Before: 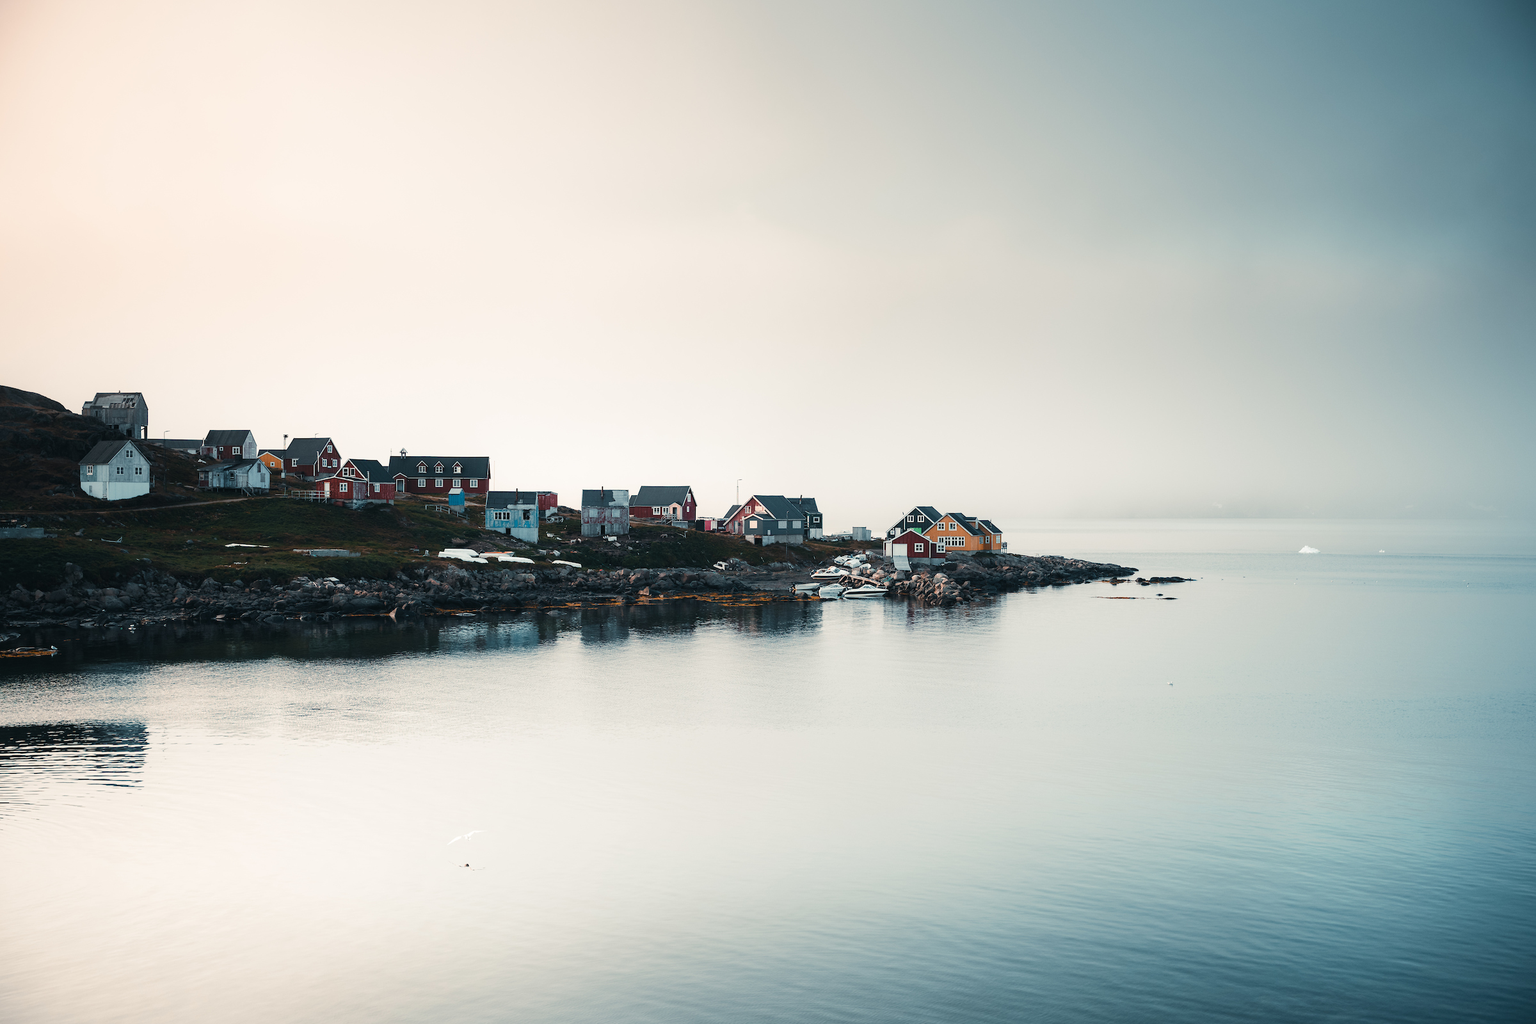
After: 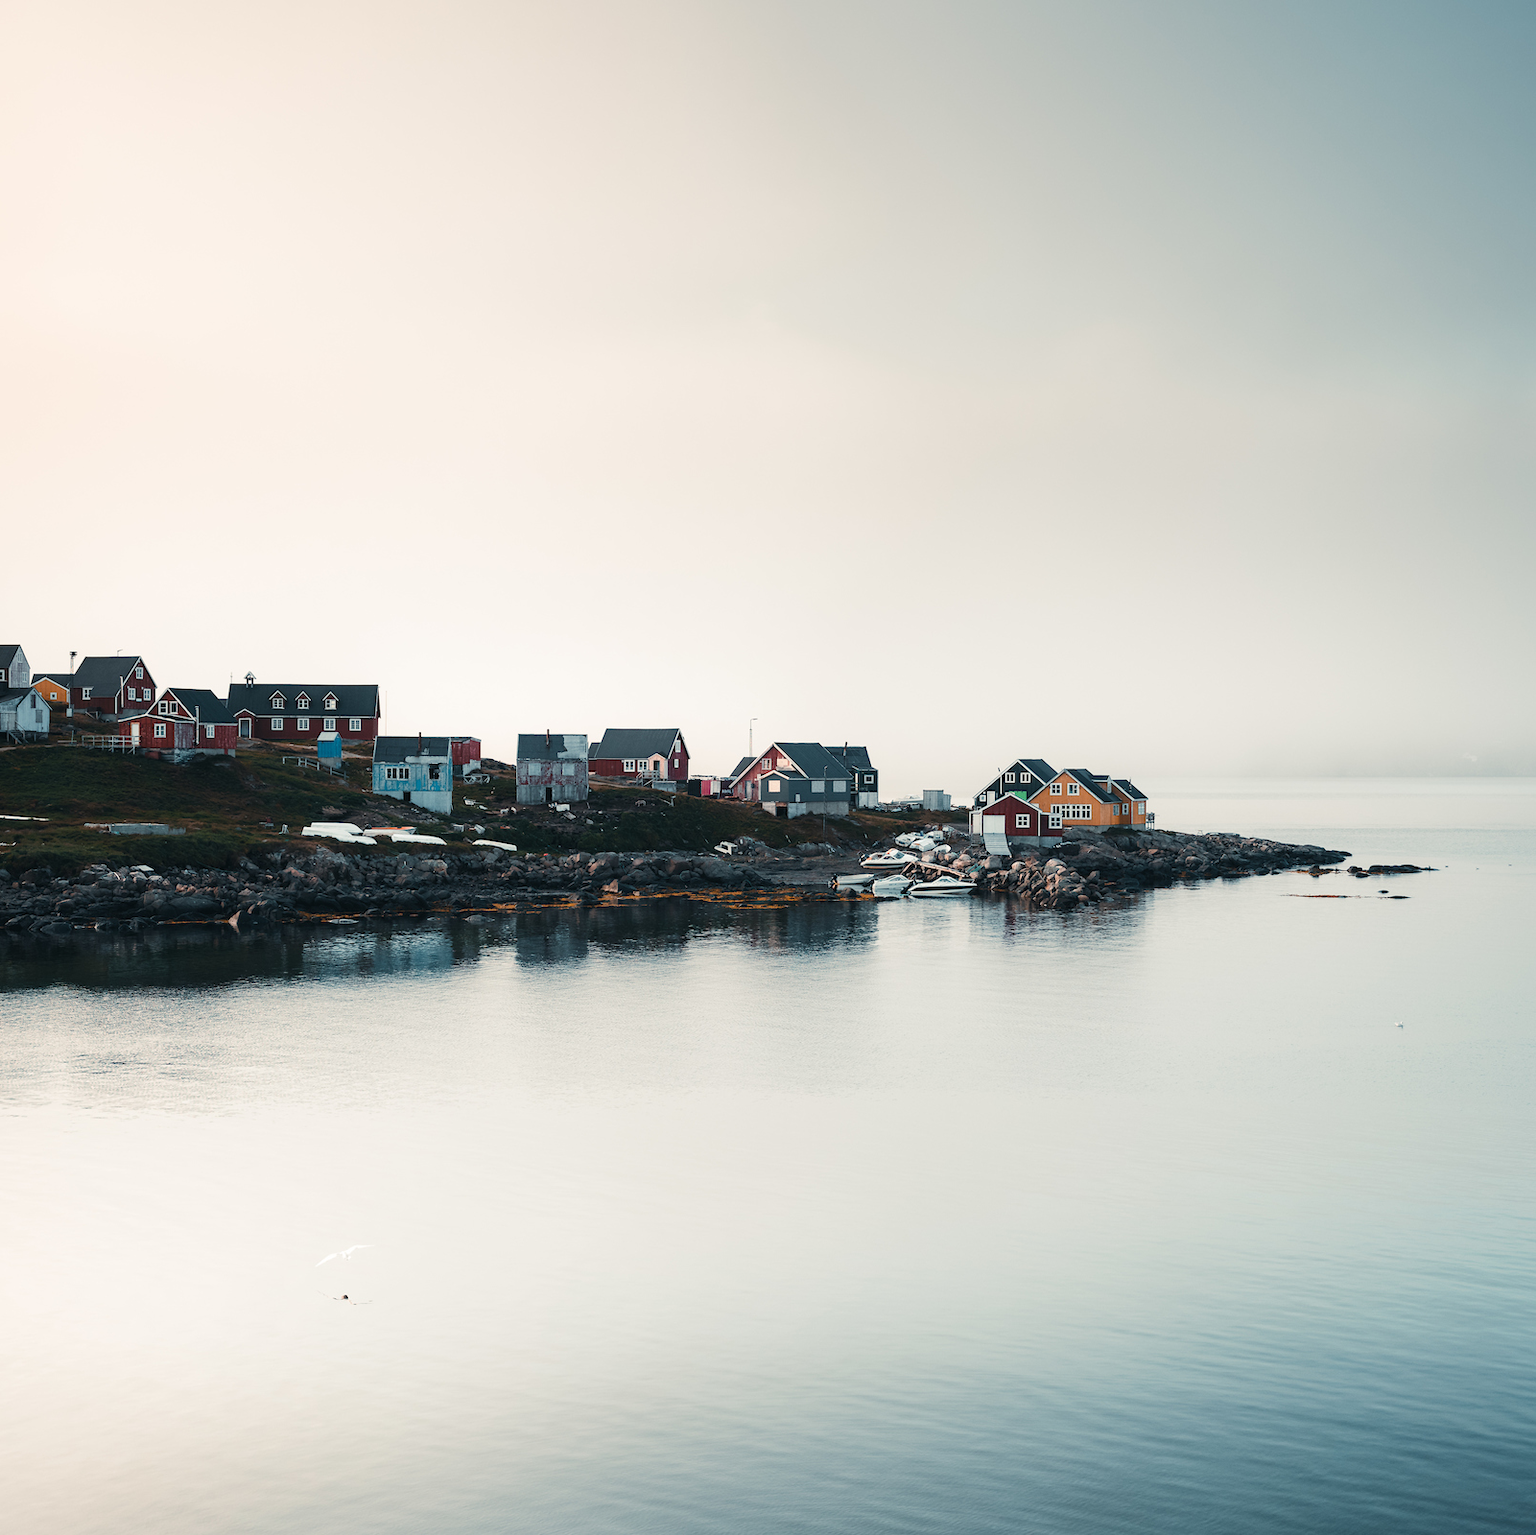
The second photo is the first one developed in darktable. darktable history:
crop and rotate: left 15.446%, right 17.836%
bloom: size 3%, threshold 100%, strength 0%
